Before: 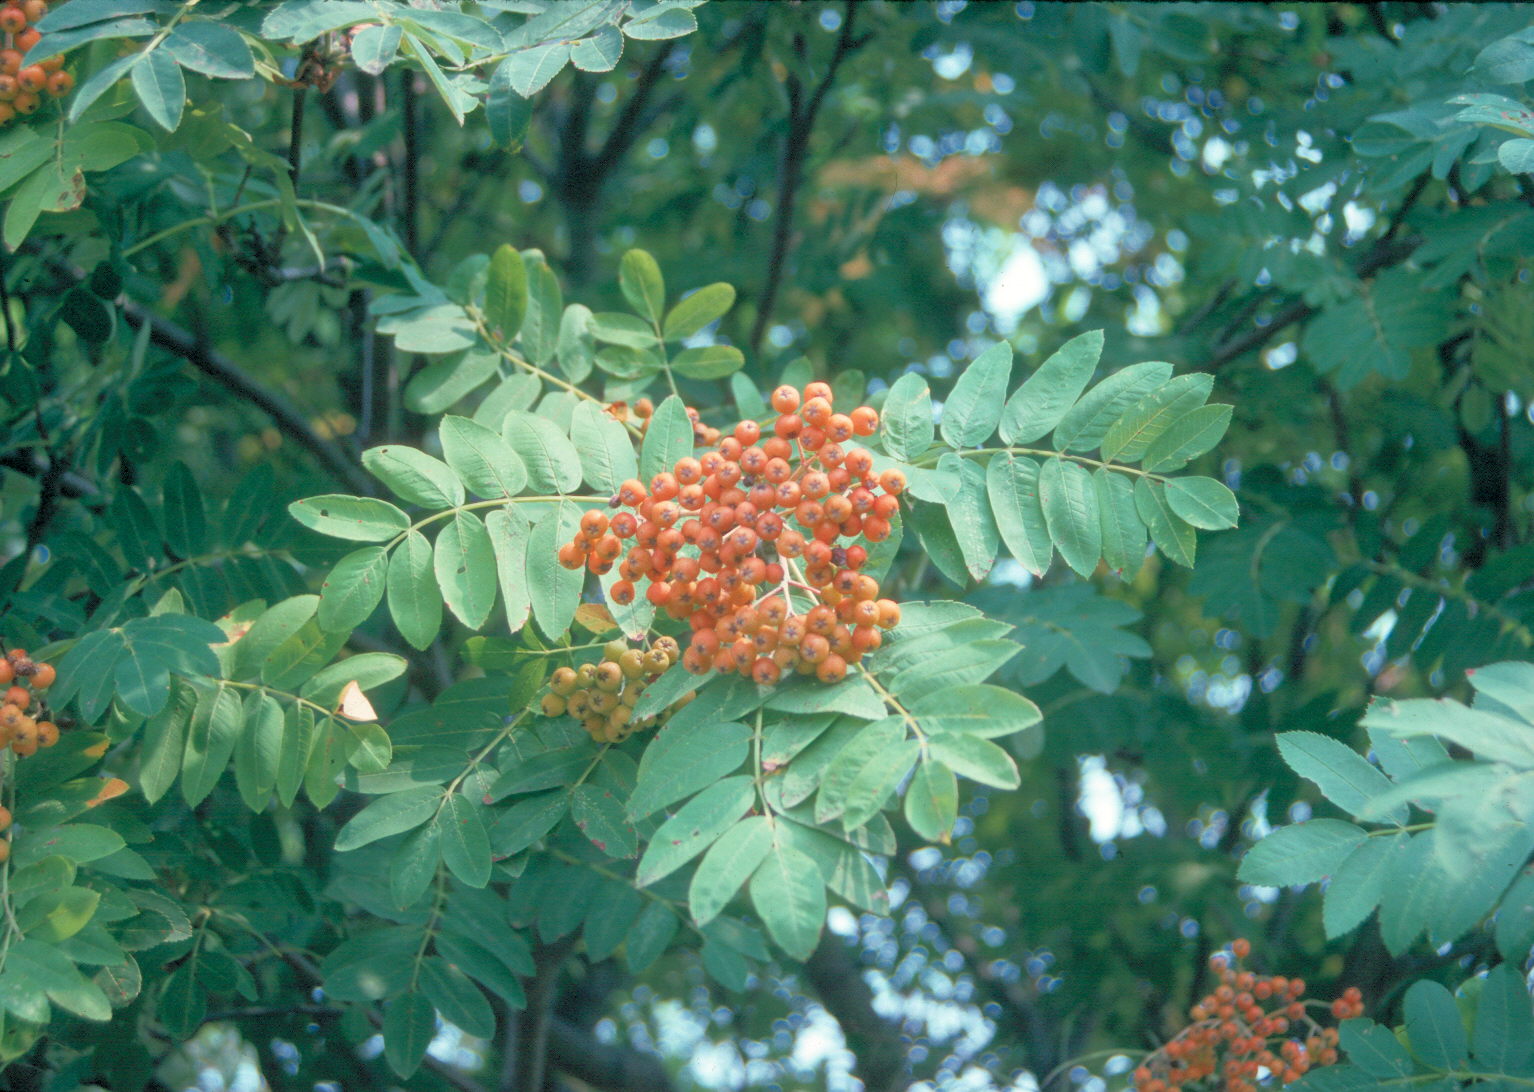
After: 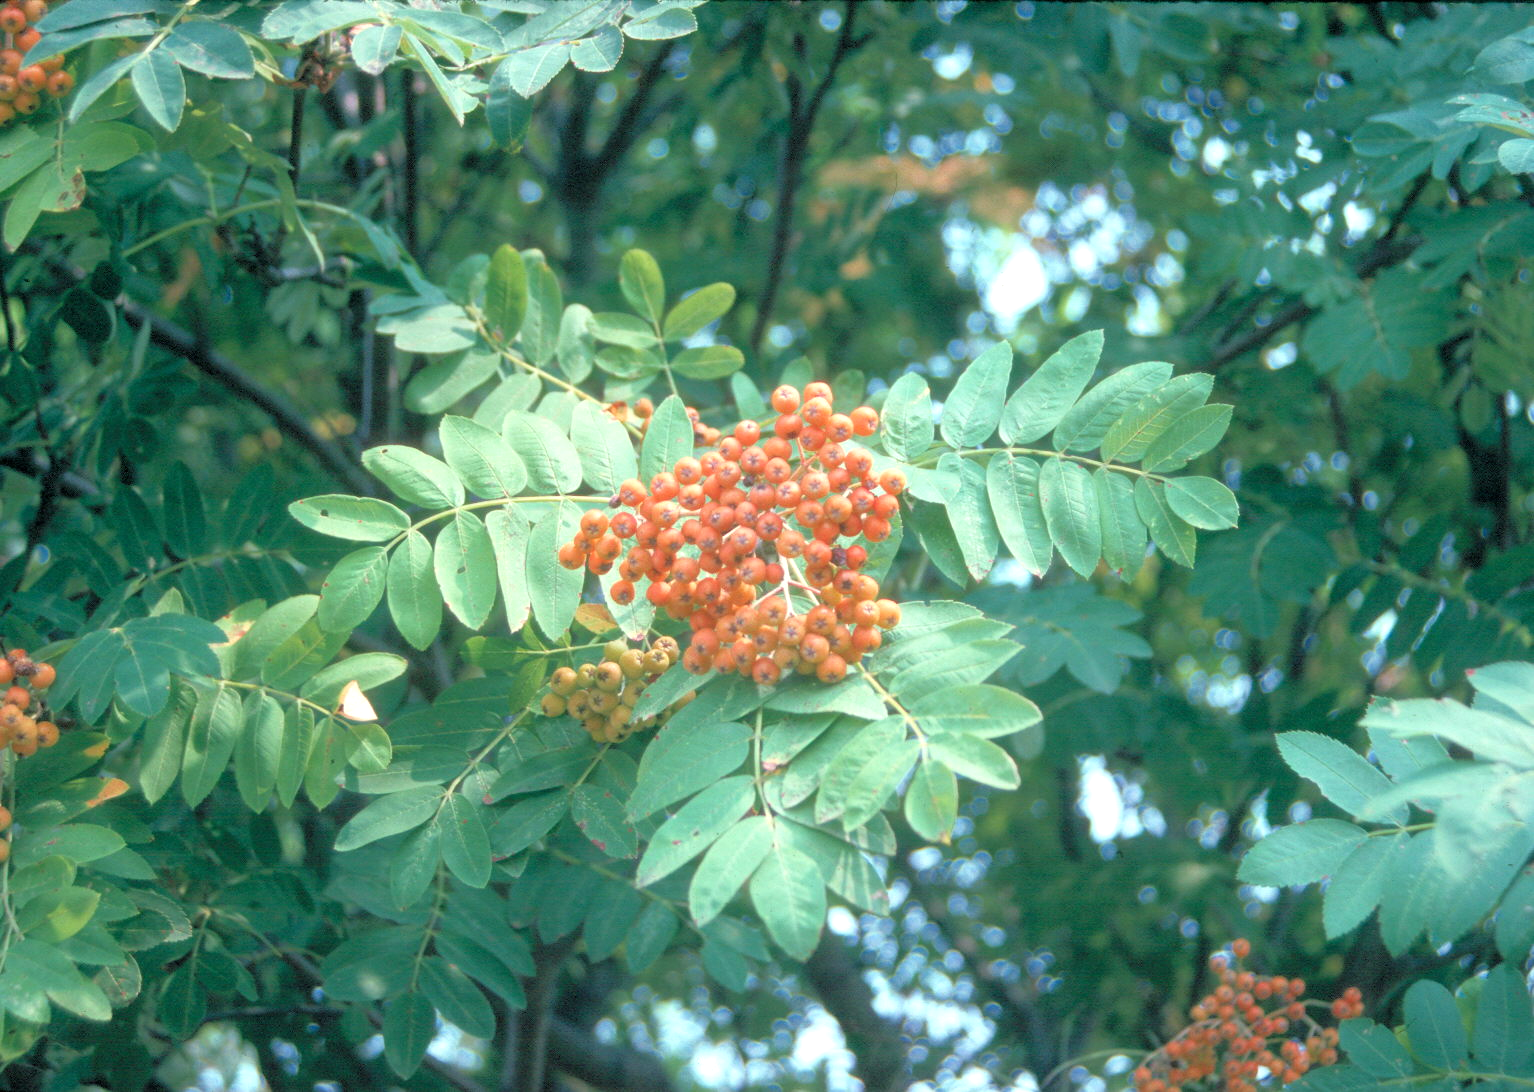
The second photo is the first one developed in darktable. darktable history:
tone equalizer: -8 EV -0.392 EV, -7 EV -0.357 EV, -6 EV -0.337 EV, -5 EV -0.217 EV, -3 EV 0.236 EV, -2 EV 0.34 EV, -1 EV 0.407 EV, +0 EV 0.42 EV
